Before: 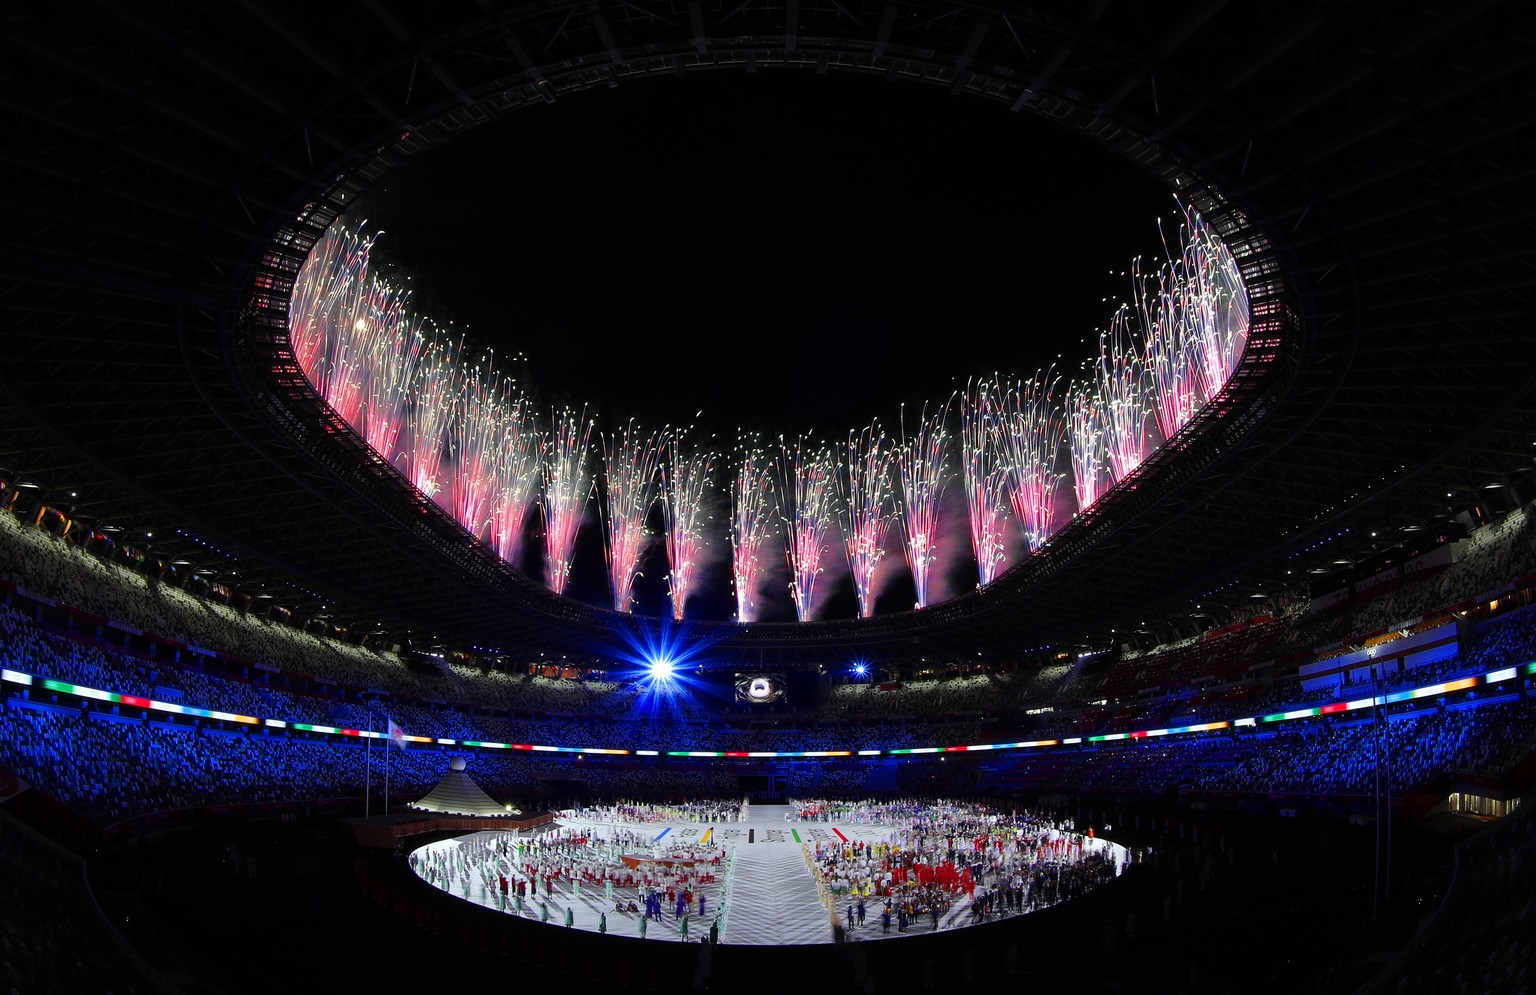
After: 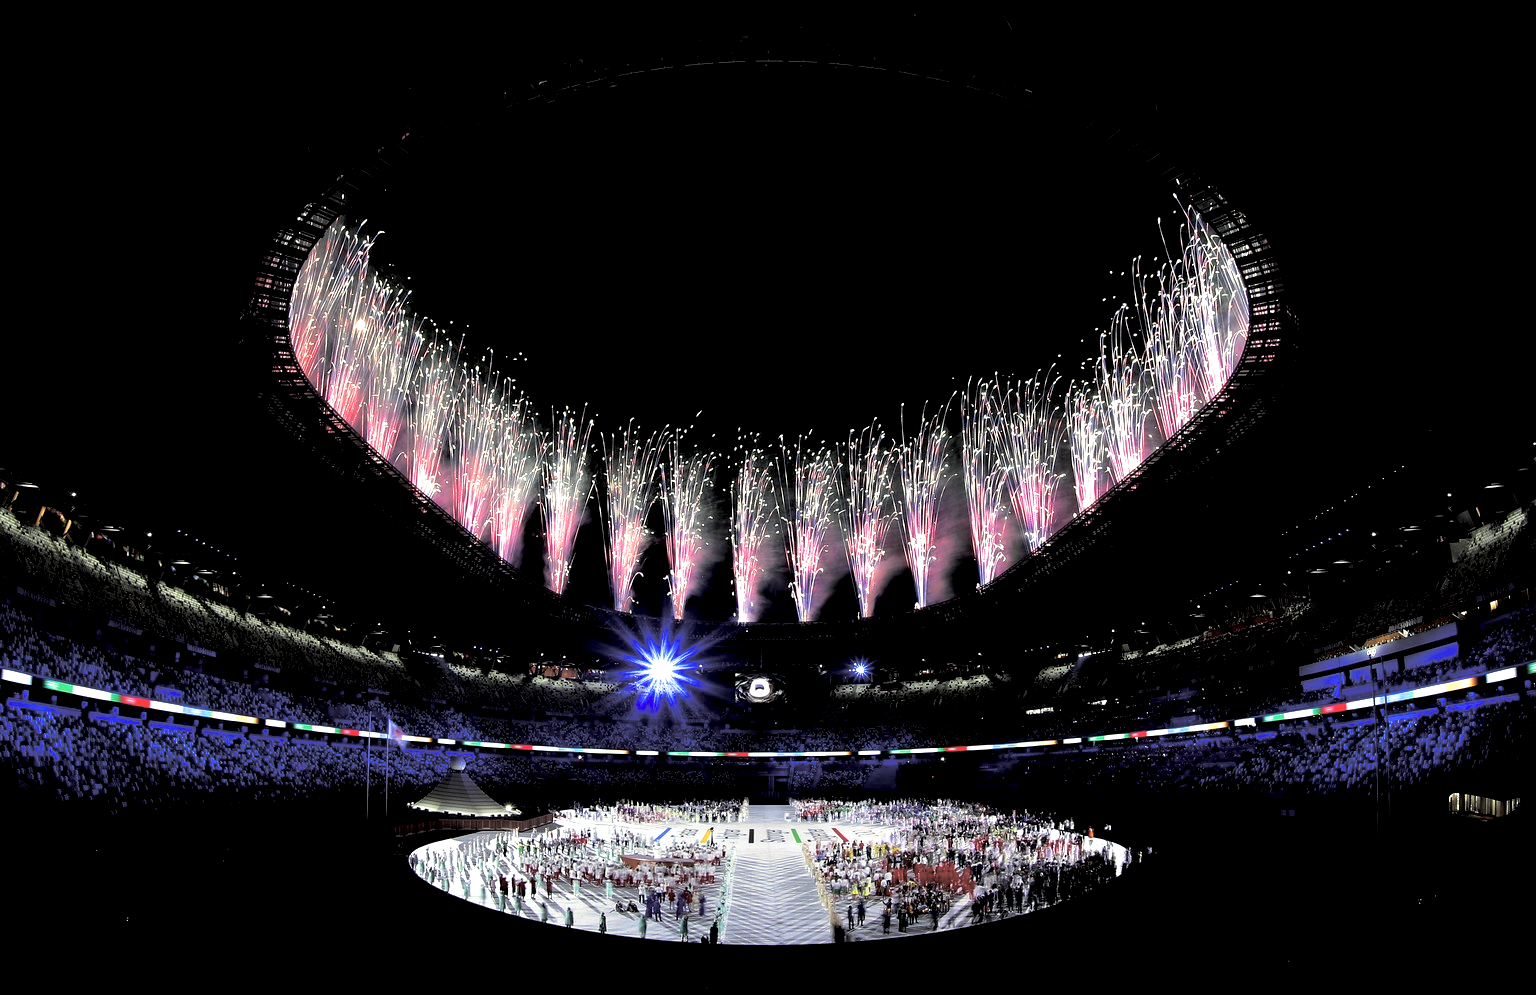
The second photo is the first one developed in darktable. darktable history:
color correction: saturation 0.85
exposure: black level correction 0.012, exposure 0.7 EV, compensate exposure bias true, compensate highlight preservation false
split-toning: shadows › hue 43.2°, shadows › saturation 0, highlights › hue 50.4°, highlights › saturation 1
